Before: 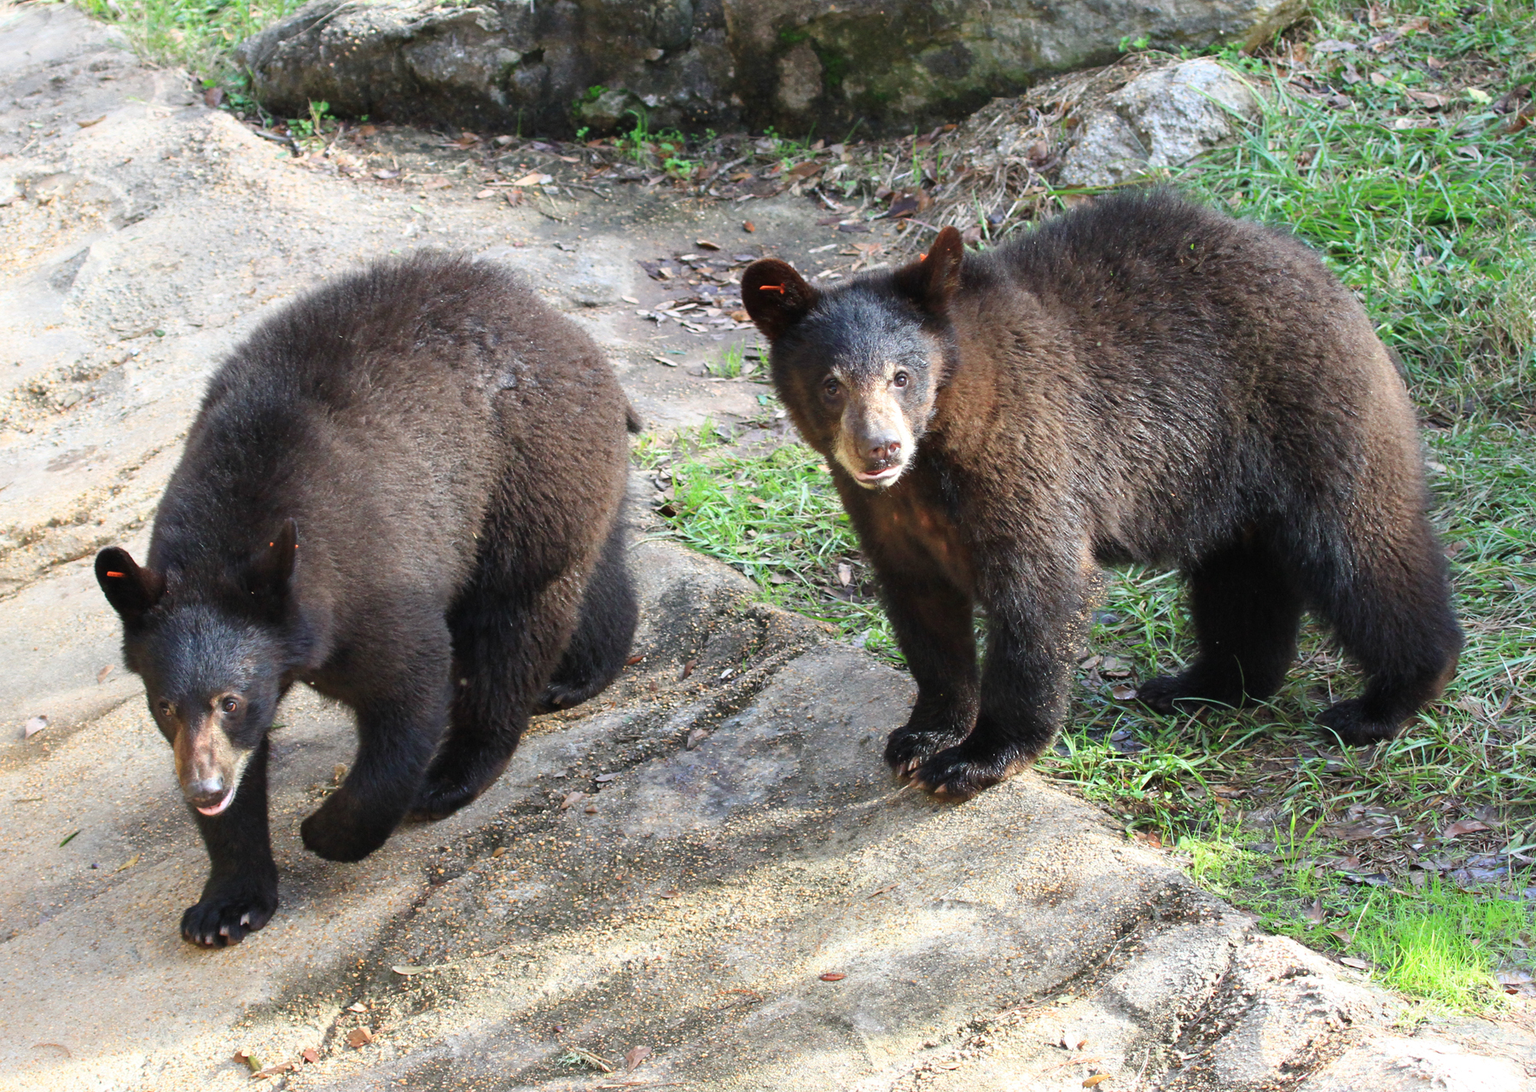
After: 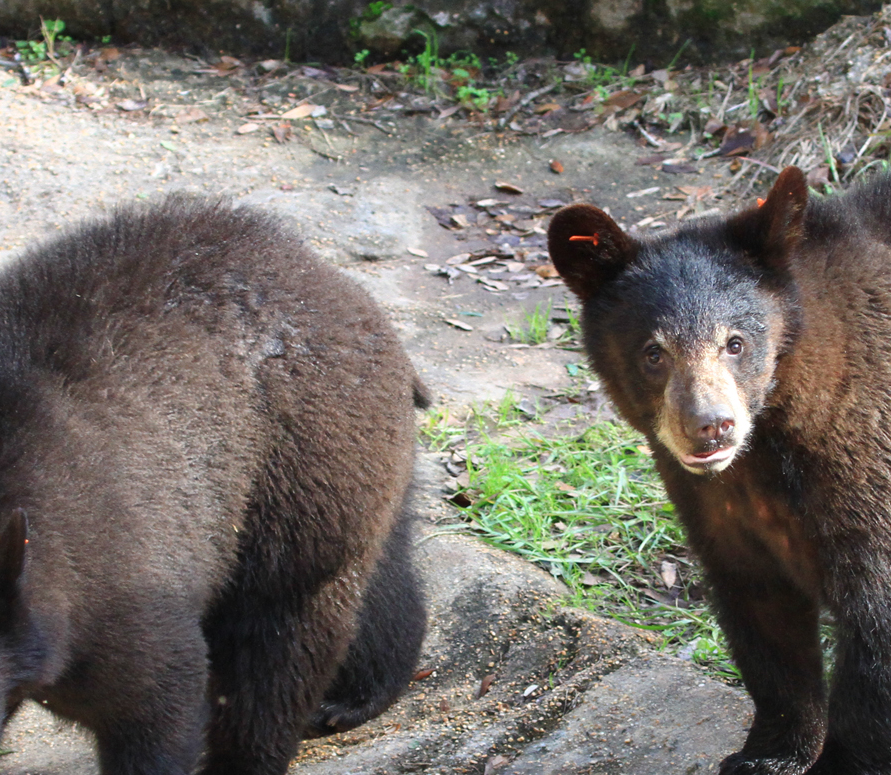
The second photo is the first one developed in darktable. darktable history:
crop: left 17.879%, top 7.768%, right 32.598%, bottom 31.645%
